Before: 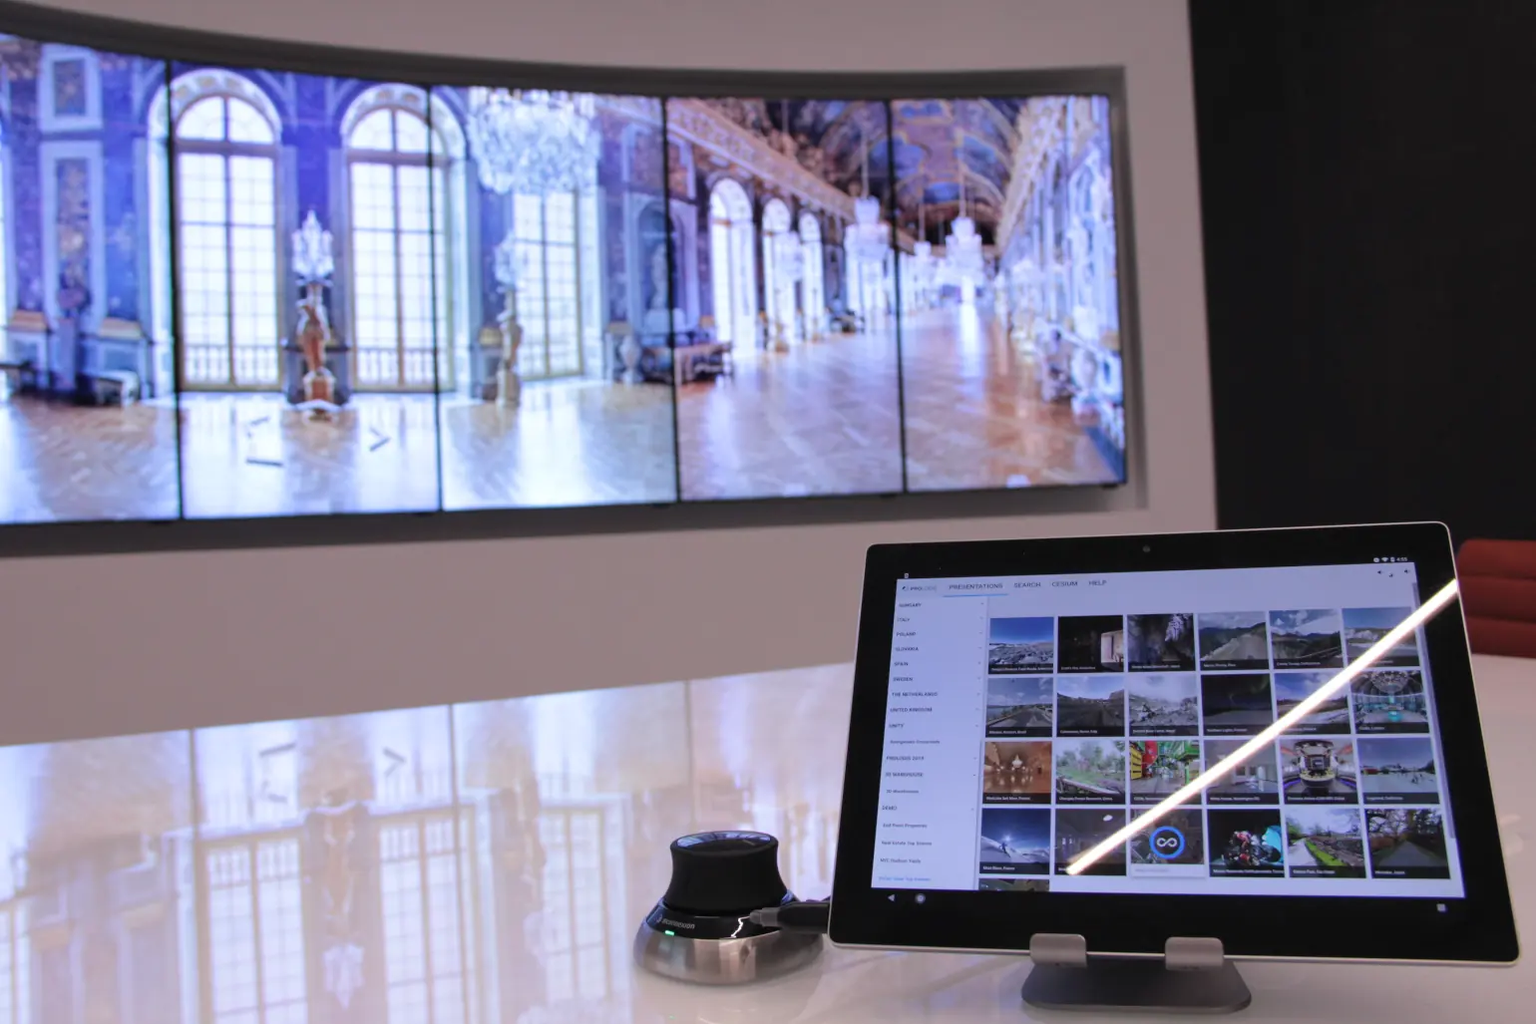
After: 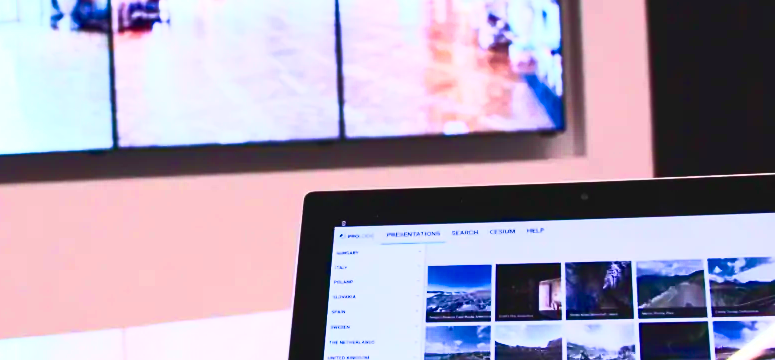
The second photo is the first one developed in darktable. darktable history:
crop: left 36.713%, top 34.472%, right 12.946%, bottom 30.438%
contrast brightness saturation: contrast 0.844, brightness 0.6, saturation 0.579
velvia: strength 51.62%, mid-tones bias 0.511
